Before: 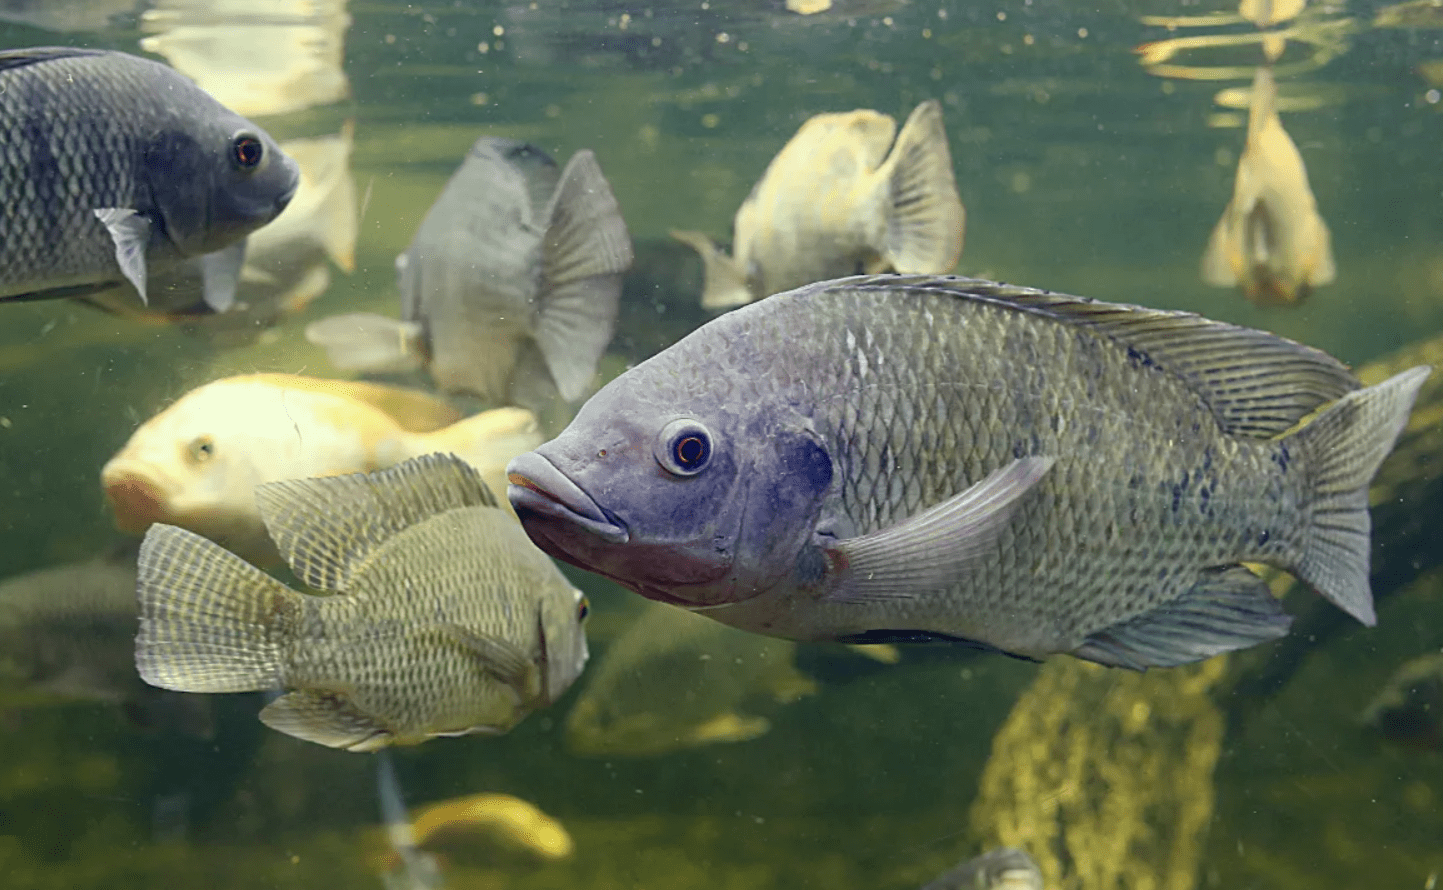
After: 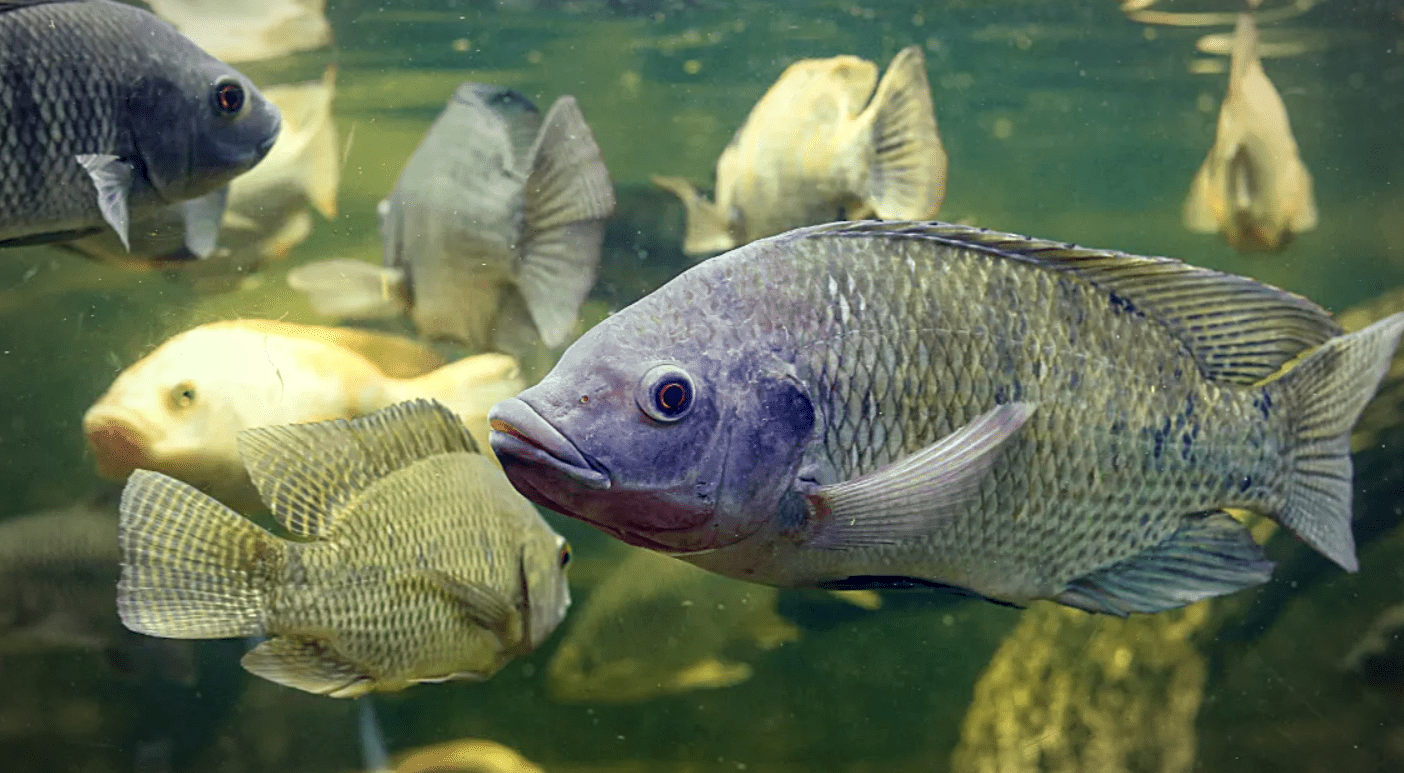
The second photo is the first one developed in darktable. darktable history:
local contrast: detail 130%
exposure: exposure -0.041 EV, compensate exposure bias true, compensate highlight preservation false
crop: left 1.275%, top 6.172%, right 1.402%, bottom 6.909%
vignetting: fall-off start 79.47%, width/height ratio 1.326
velvia: strength 44.7%
